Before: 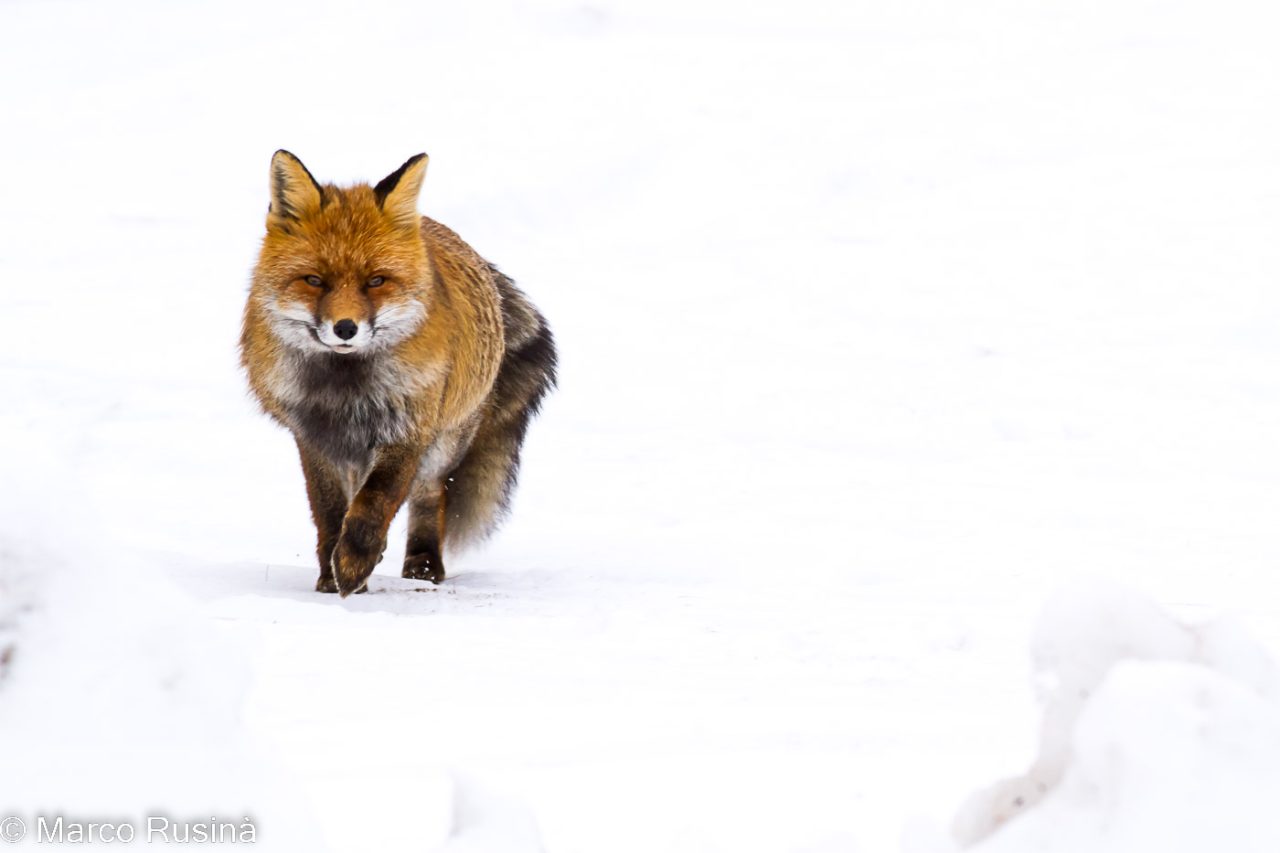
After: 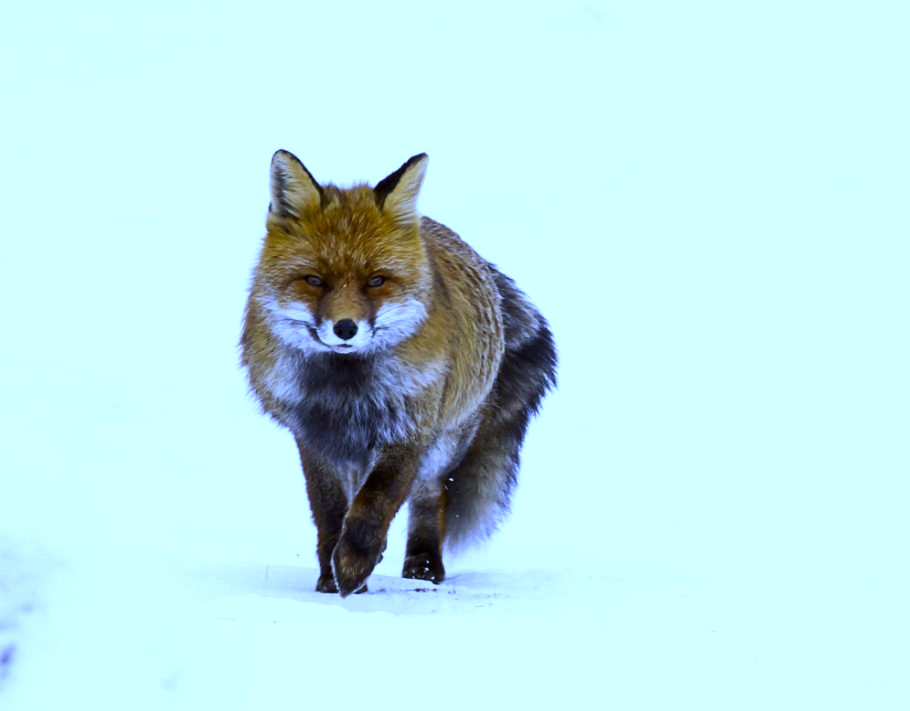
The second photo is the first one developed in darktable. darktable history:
color zones: curves: ch0 [(0, 0.613) (0.01, 0.613) (0.245, 0.448) (0.498, 0.529) (0.642, 0.665) (0.879, 0.777) (0.99, 0.613)]; ch1 [(0, 0) (0.143, 0) (0.286, 0) (0.429, 0) (0.571, 0) (0.714, 0) (0.857, 0)], mix -93.41%
white balance: red 0.766, blue 1.537
contrast brightness saturation: brightness -0.09
crop: right 28.885%, bottom 16.626%
